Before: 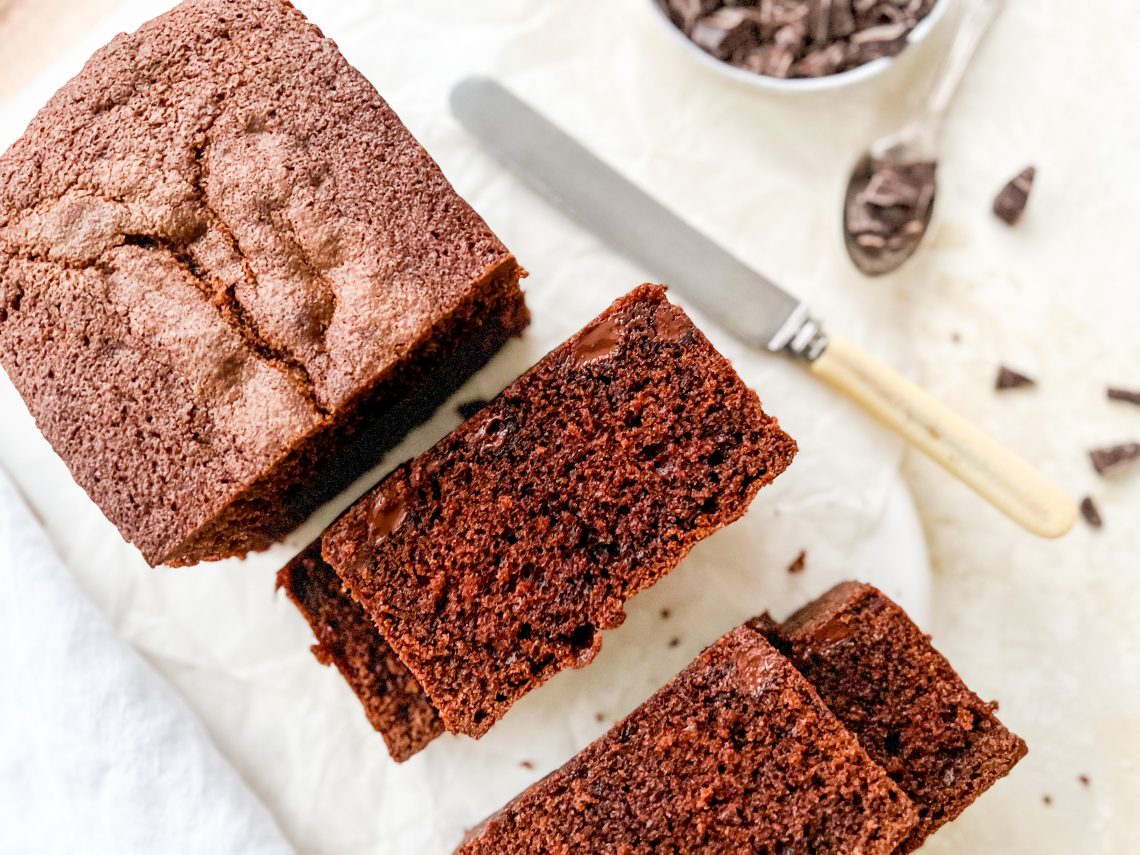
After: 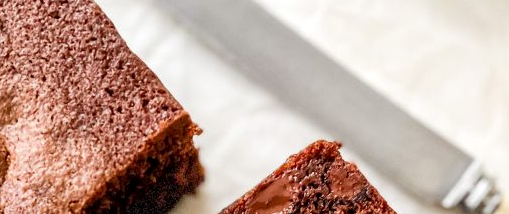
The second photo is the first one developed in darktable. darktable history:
local contrast: highlights 100%, shadows 100%, detail 120%, midtone range 0.2
crop: left 28.64%, top 16.832%, right 26.637%, bottom 58.055%
